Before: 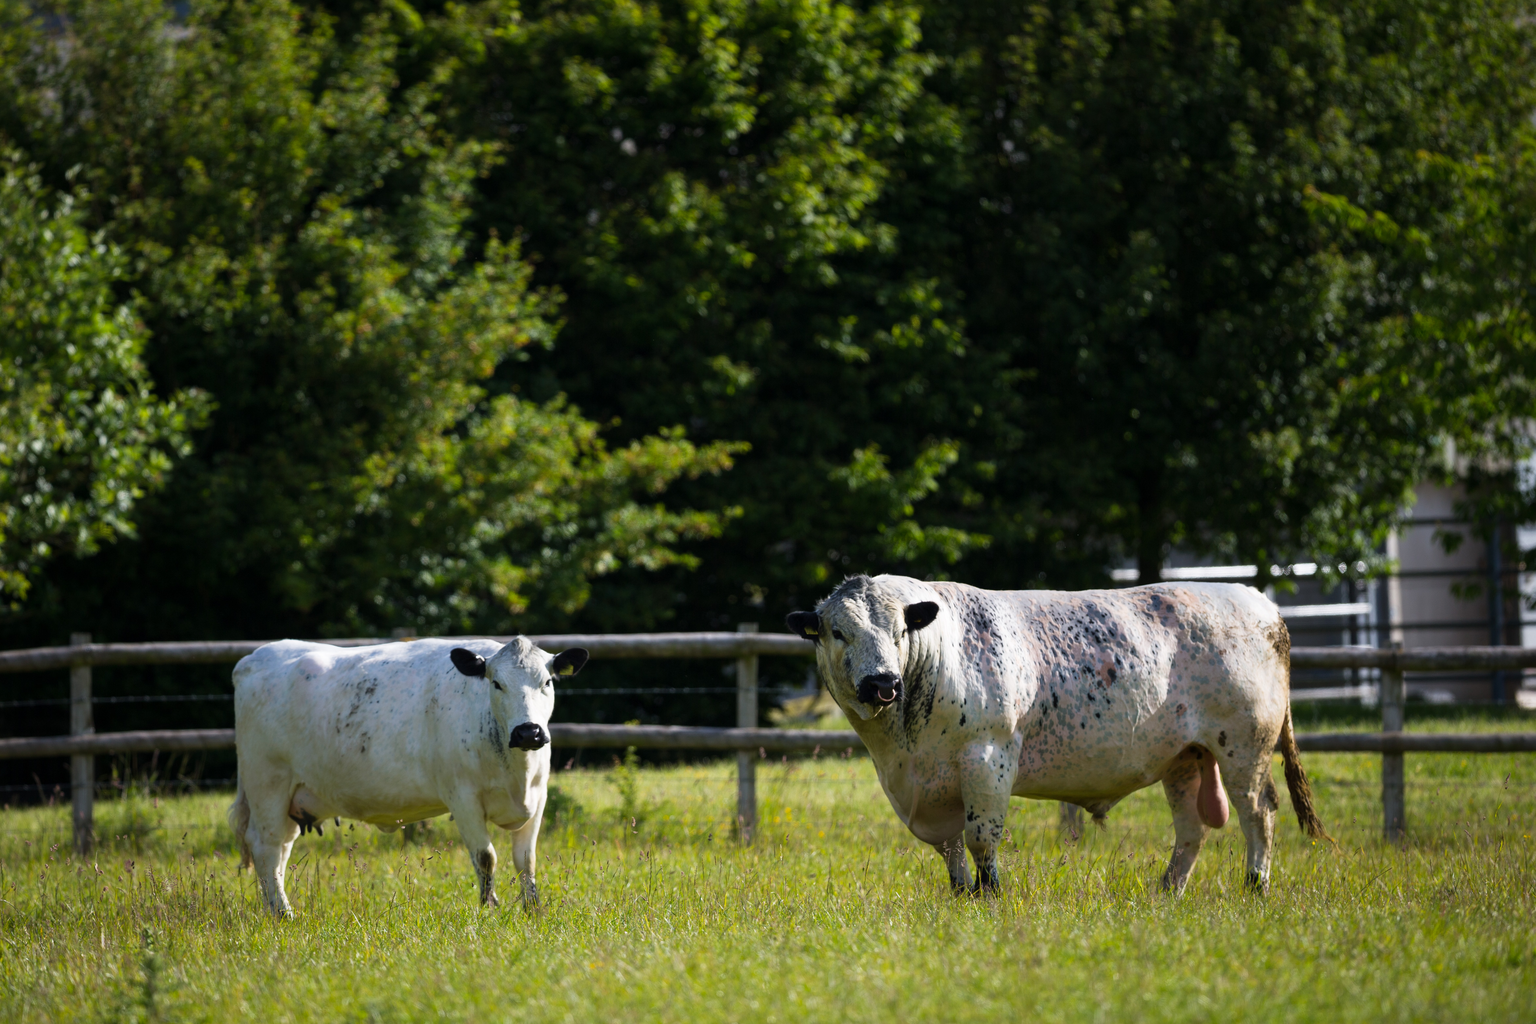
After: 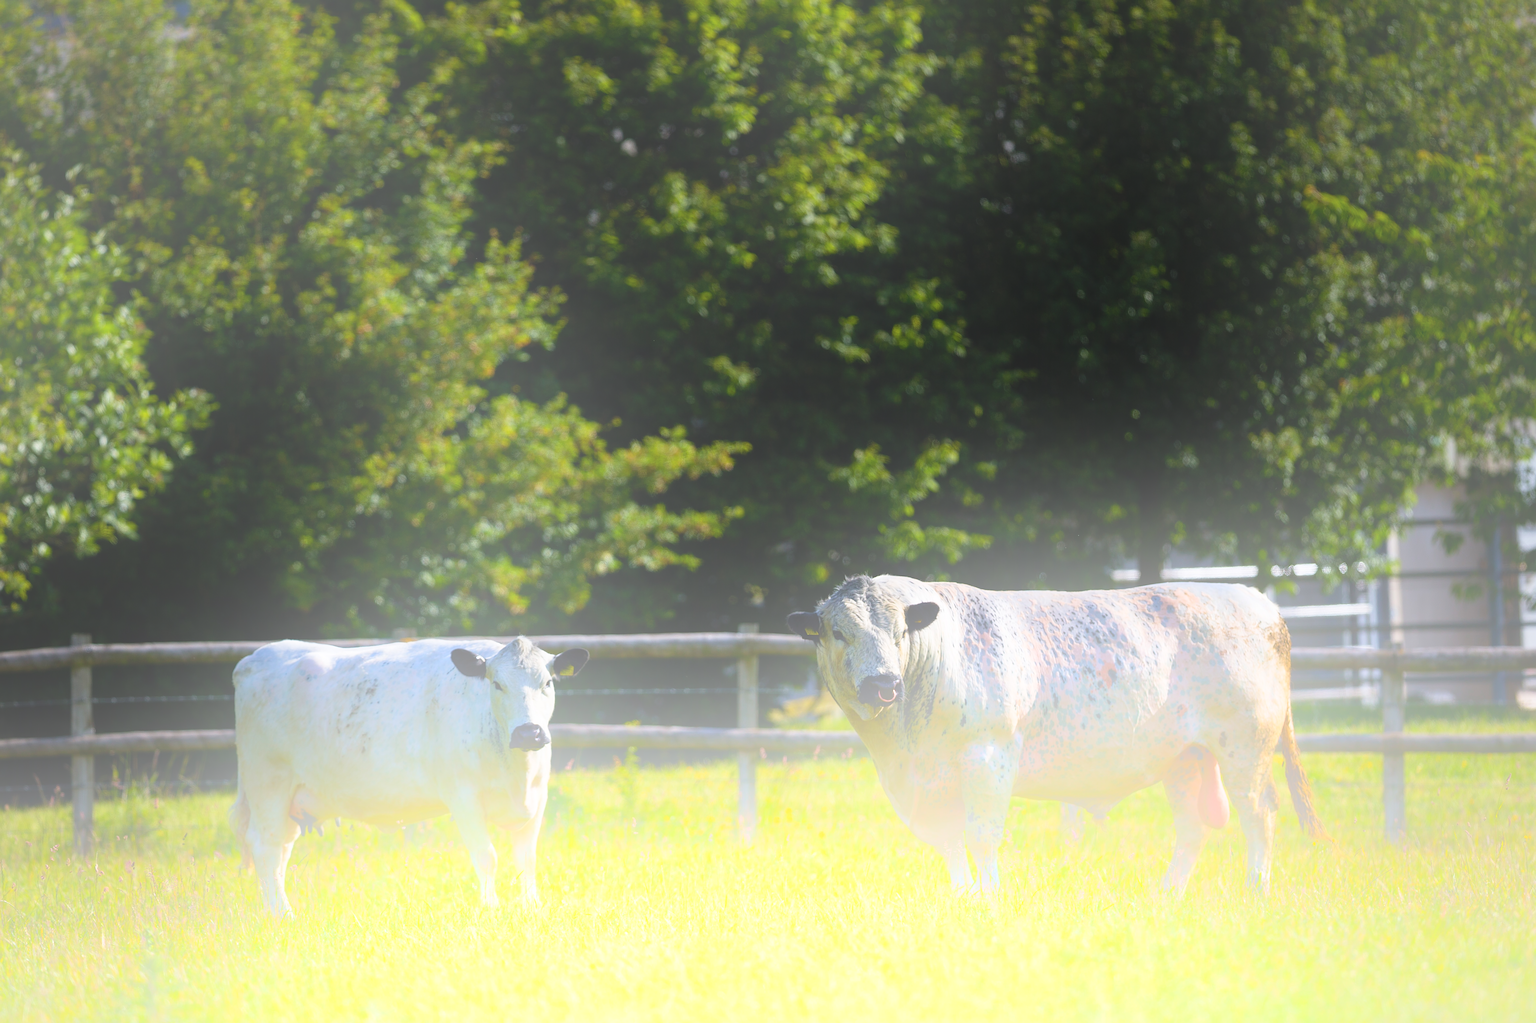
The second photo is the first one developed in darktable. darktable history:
sharpen: on, module defaults
bloom: size 85%, threshold 5%, strength 85%
